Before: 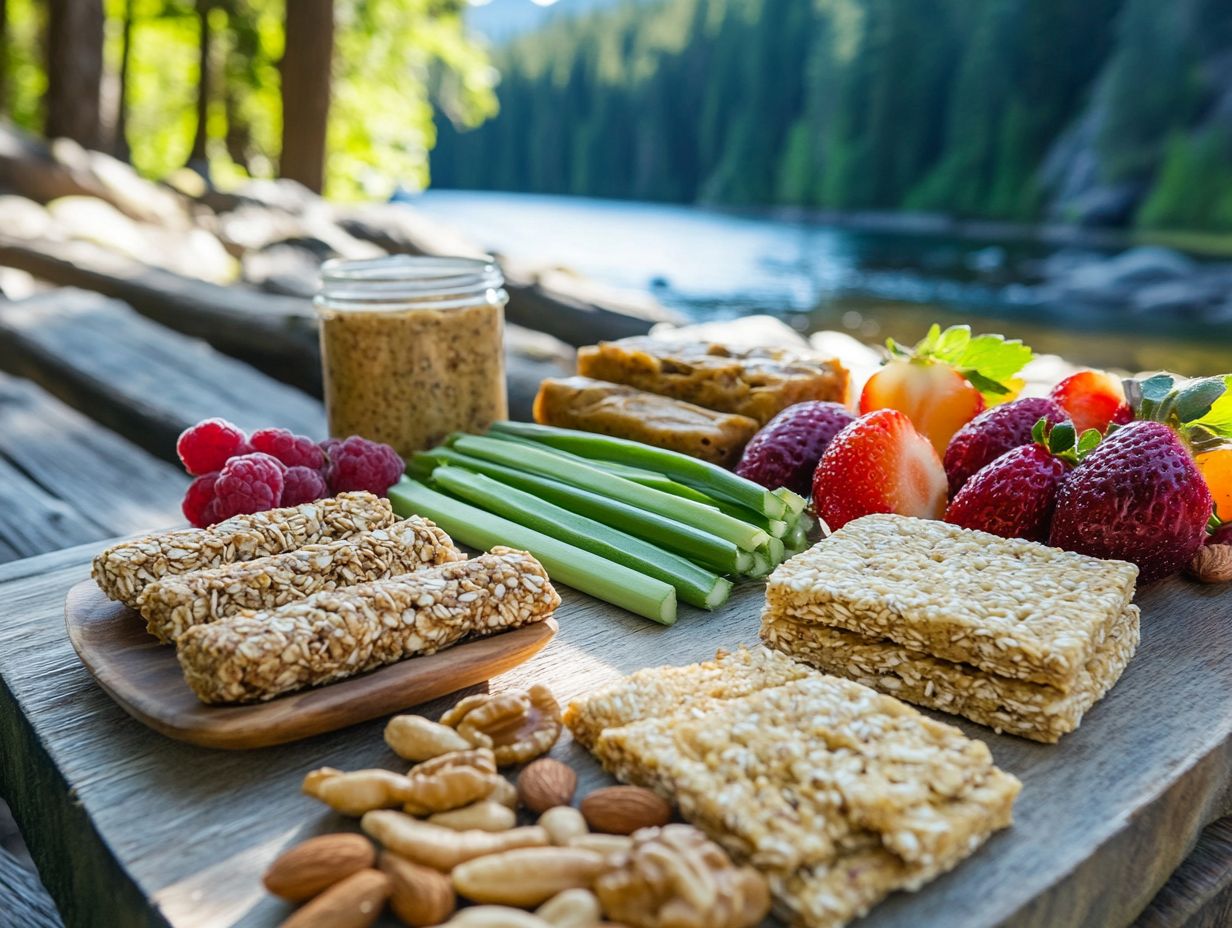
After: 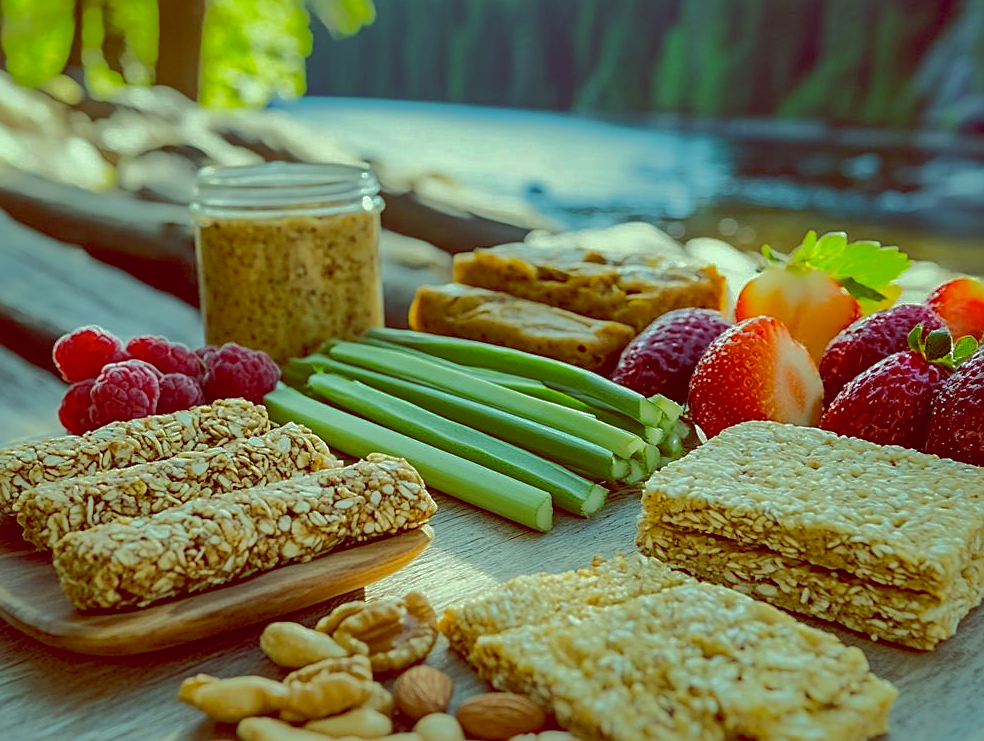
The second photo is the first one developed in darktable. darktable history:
crop and rotate: left 10.071%, top 10.071%, right 10.02%, bottom 10.02%
color balance: lift [1, 1.015, 0.987, 0.985], gamma [1, 0.959, 1.042, 0.958], gain [0.927, 0.938, 1.072, 0.928], contrast 1.5%
shadows and highlights: shadows 38.43, highlights -74.54
sharpen: on, module defaults
